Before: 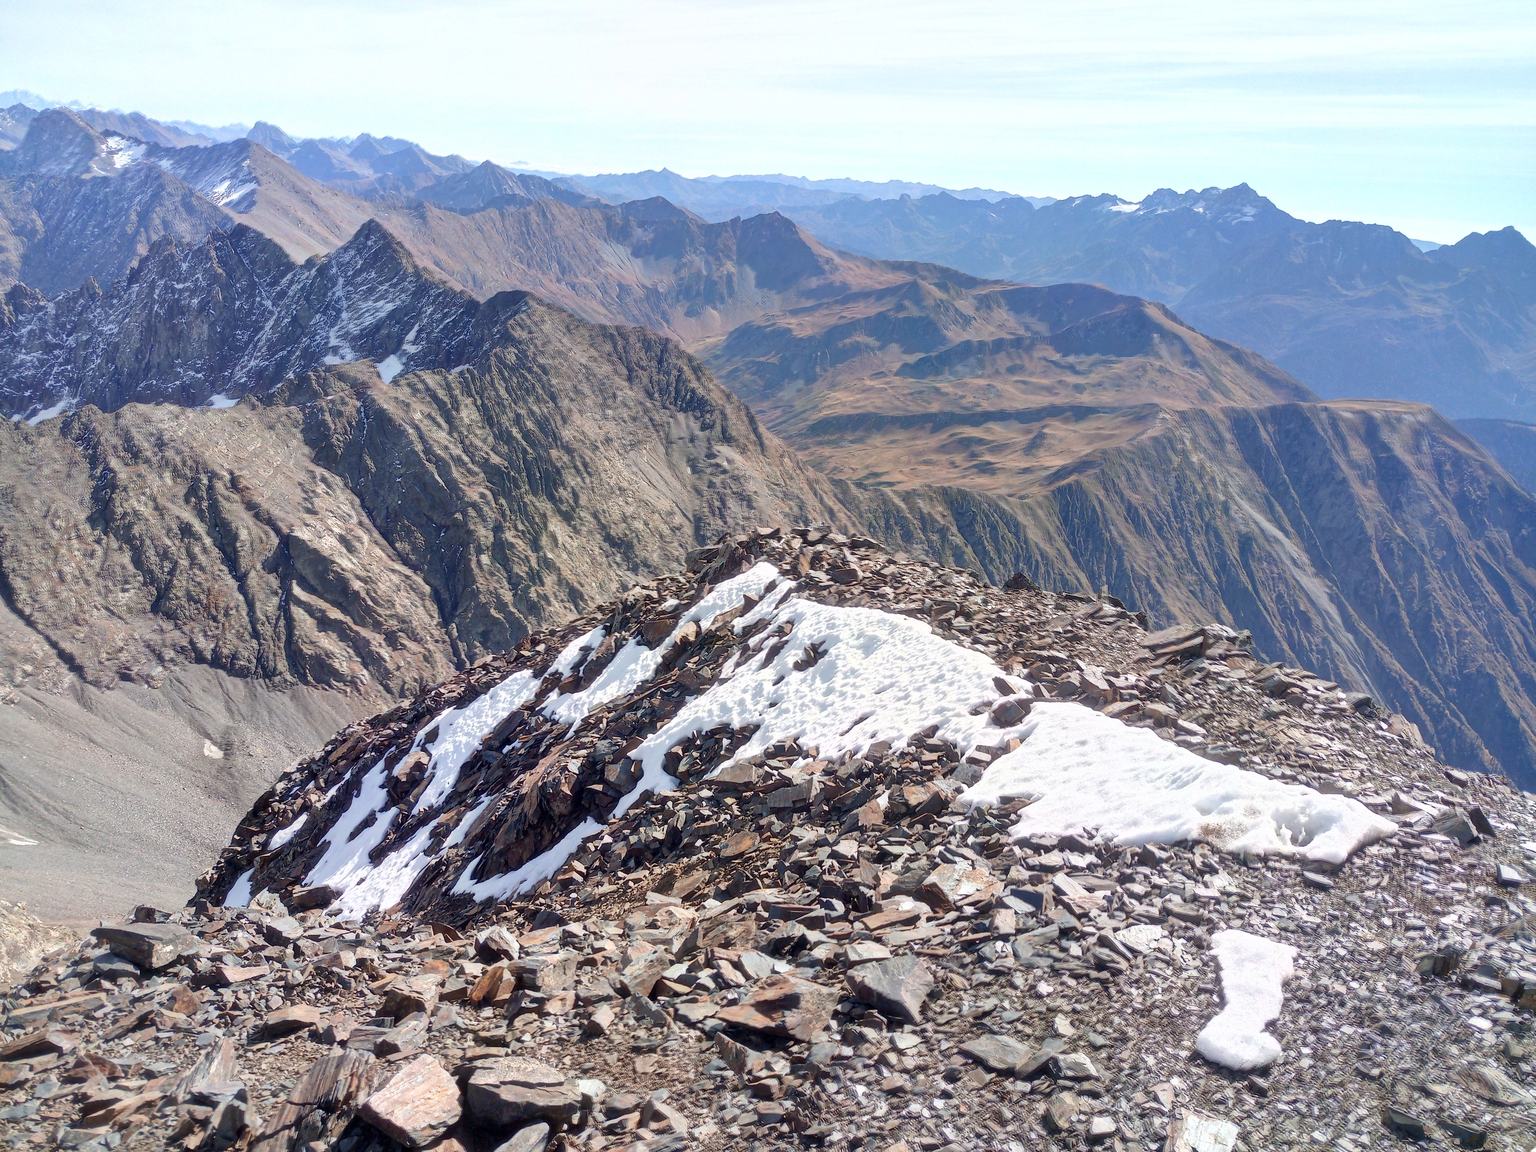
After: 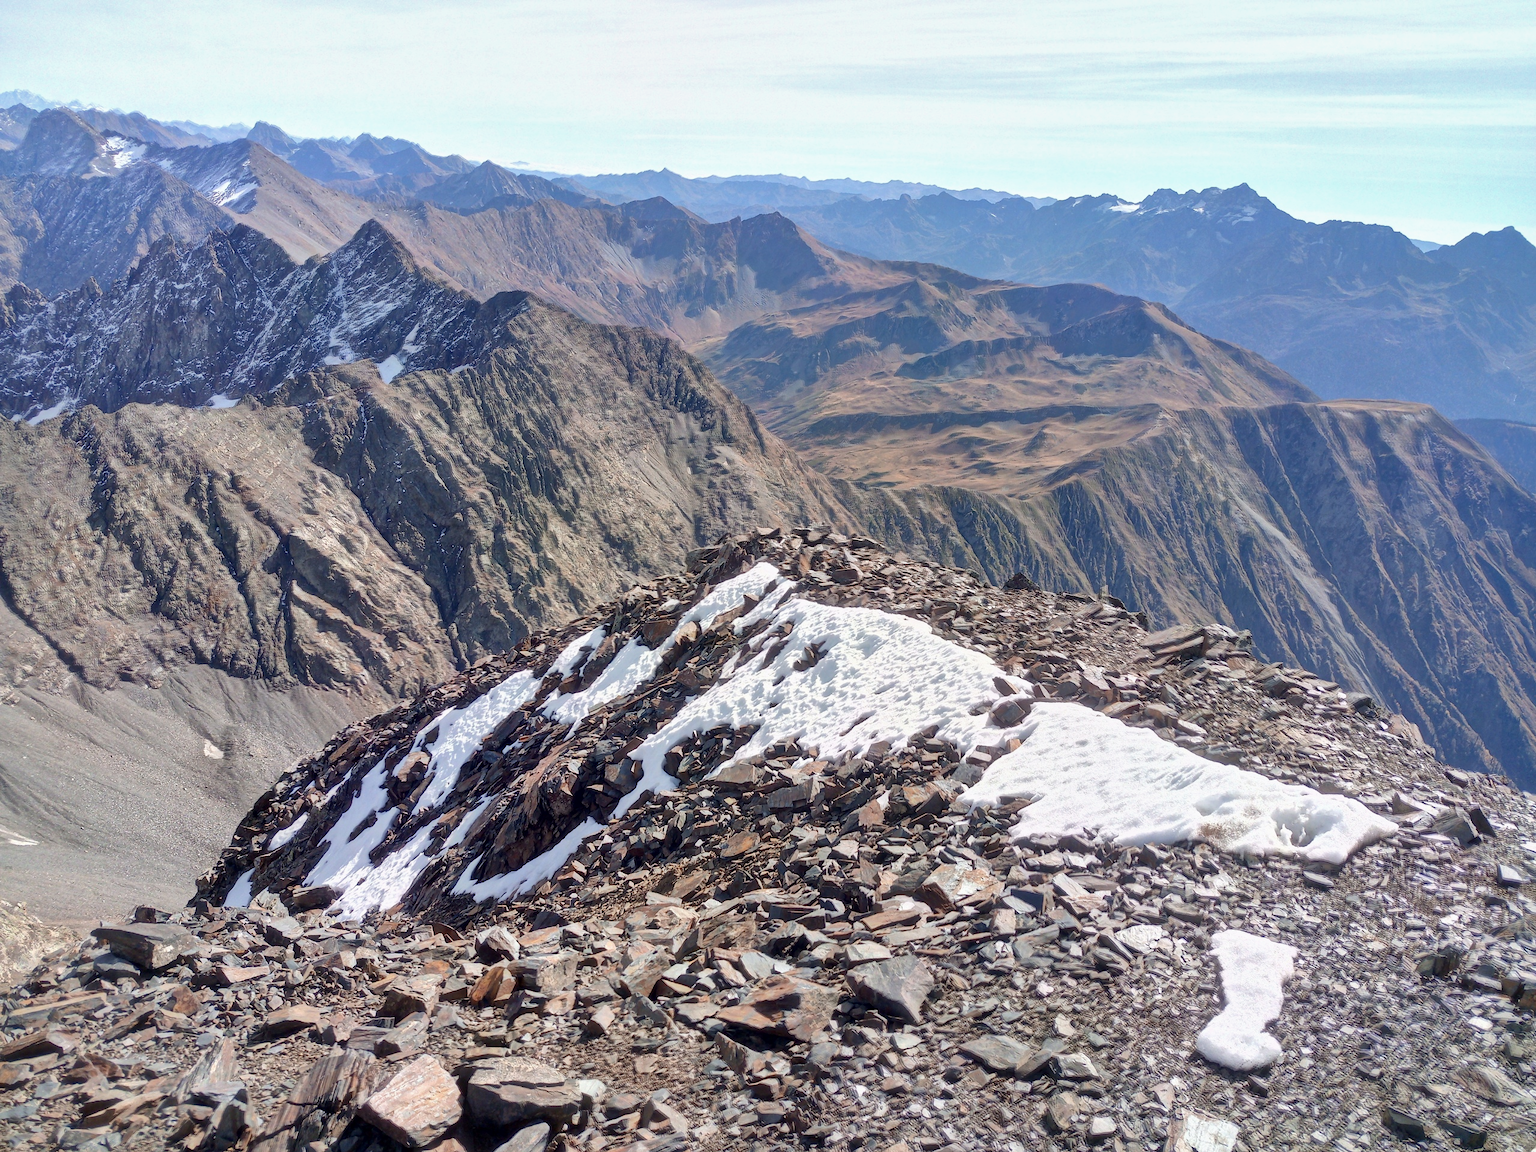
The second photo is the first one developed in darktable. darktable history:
shadows and highlights: shadows -20, white point adjustment -2, highlights -35
local contrast: mode bilateral grid, contrast 20, coarseness 50, detail 120%, midtone range 0.2
